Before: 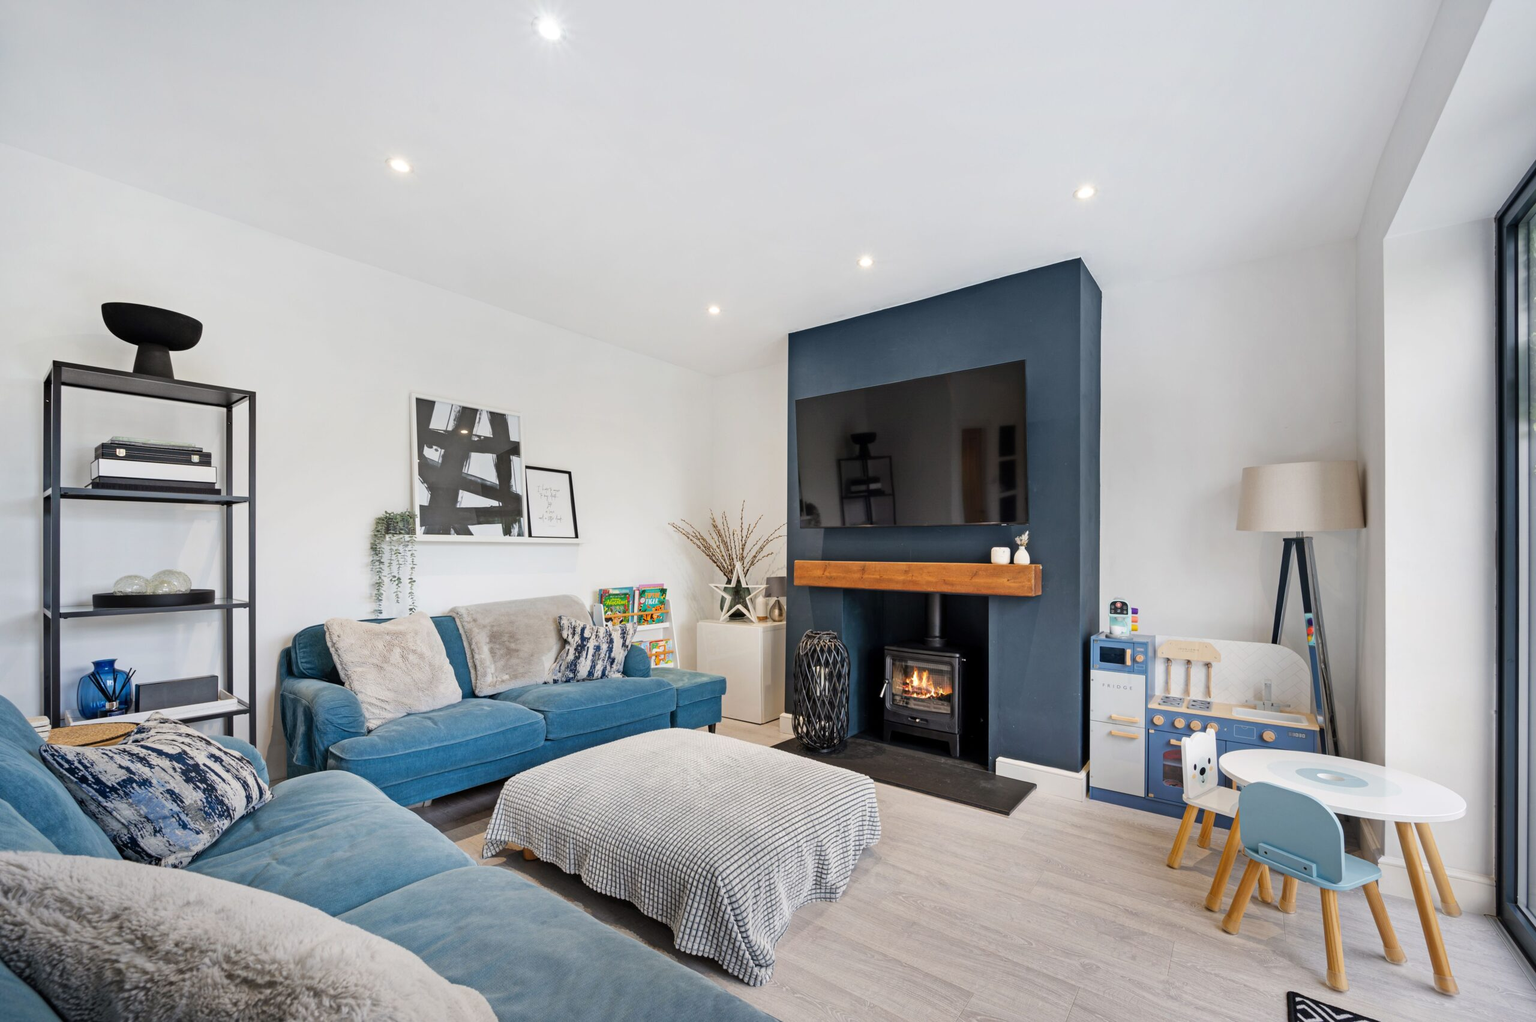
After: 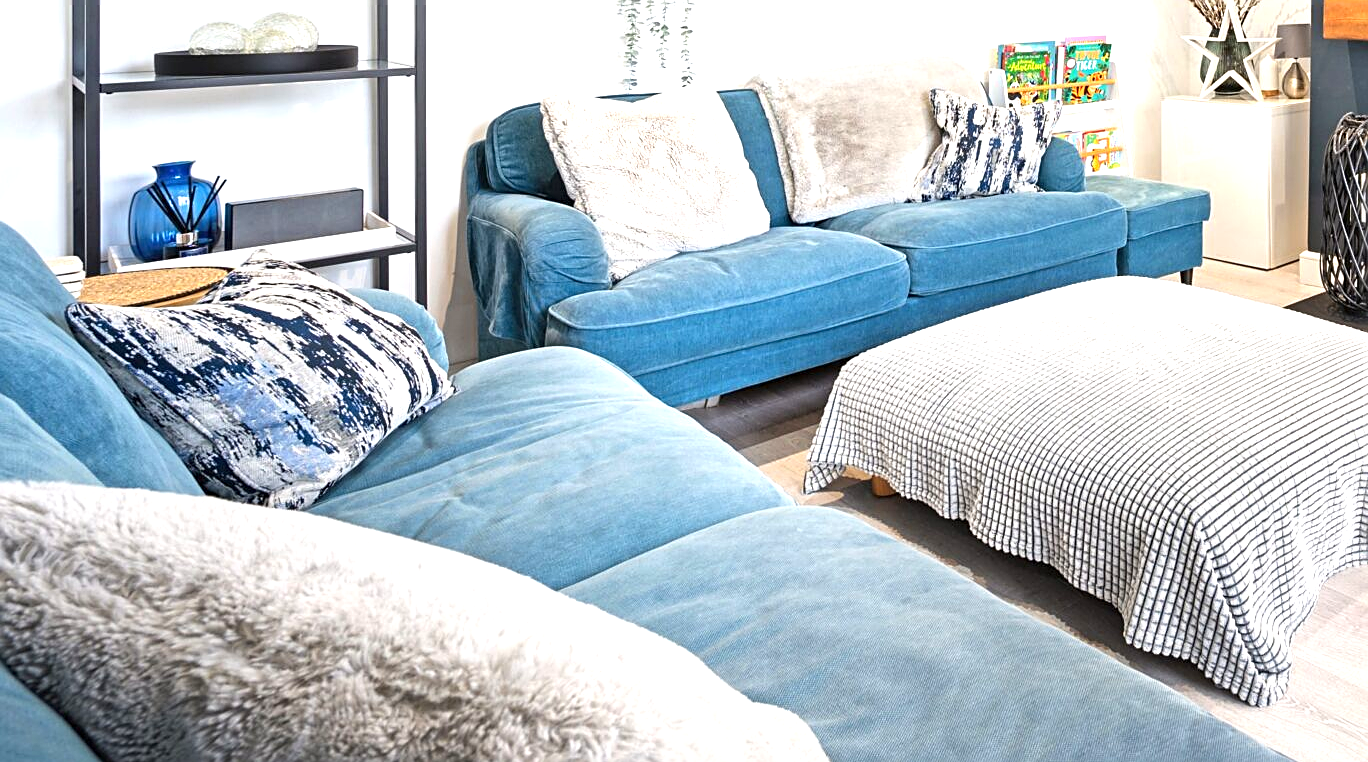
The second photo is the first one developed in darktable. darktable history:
exposure: black level correction 0, exposure 1.107 EV, compensate exposure bias true, compensate highlight preservation false
sharpen: on, module defaults
crop and rotate: top 55.11%, right 46.527%, bottom 0.141%
